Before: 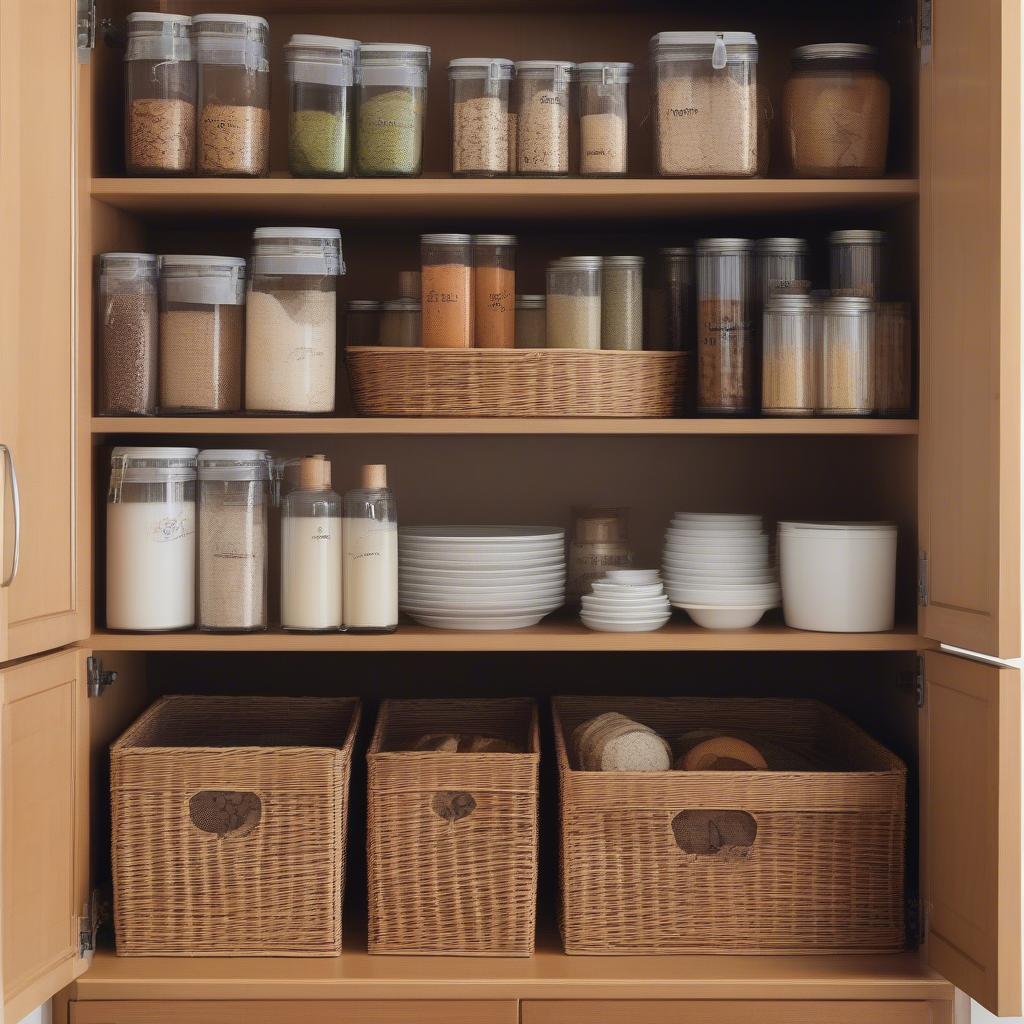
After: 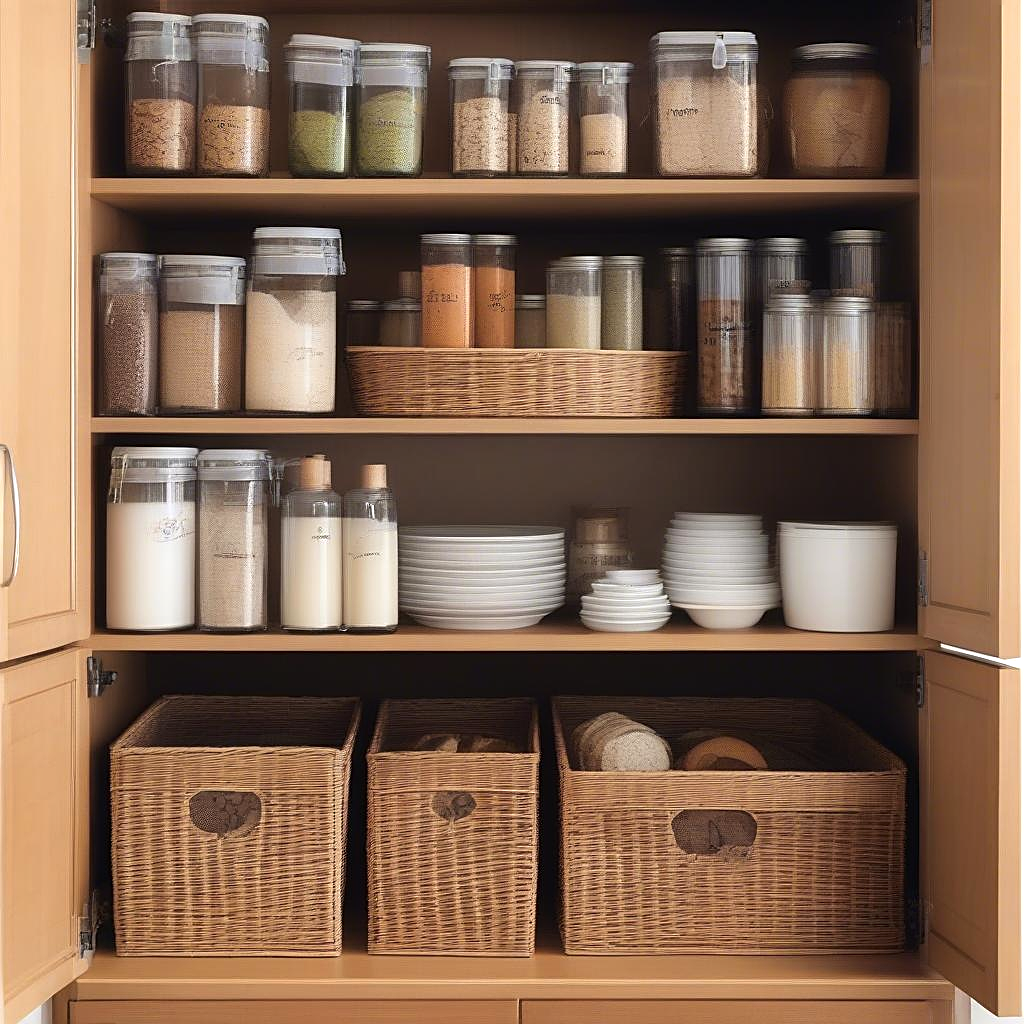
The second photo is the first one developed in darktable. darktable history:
tone equalizer: -8 EV -0.406 EV, -7 EV -0.364 EV, -6 EV -0.297 EV, -5 EV -0.238 EV, -3 EV 0.201 EV, -2 EV 0.315 EV, -1 EV 0.409 EV, +0 EV 0.436 EV, luminance estimator HSV value / RGB max
sharpen: radius 1.97
